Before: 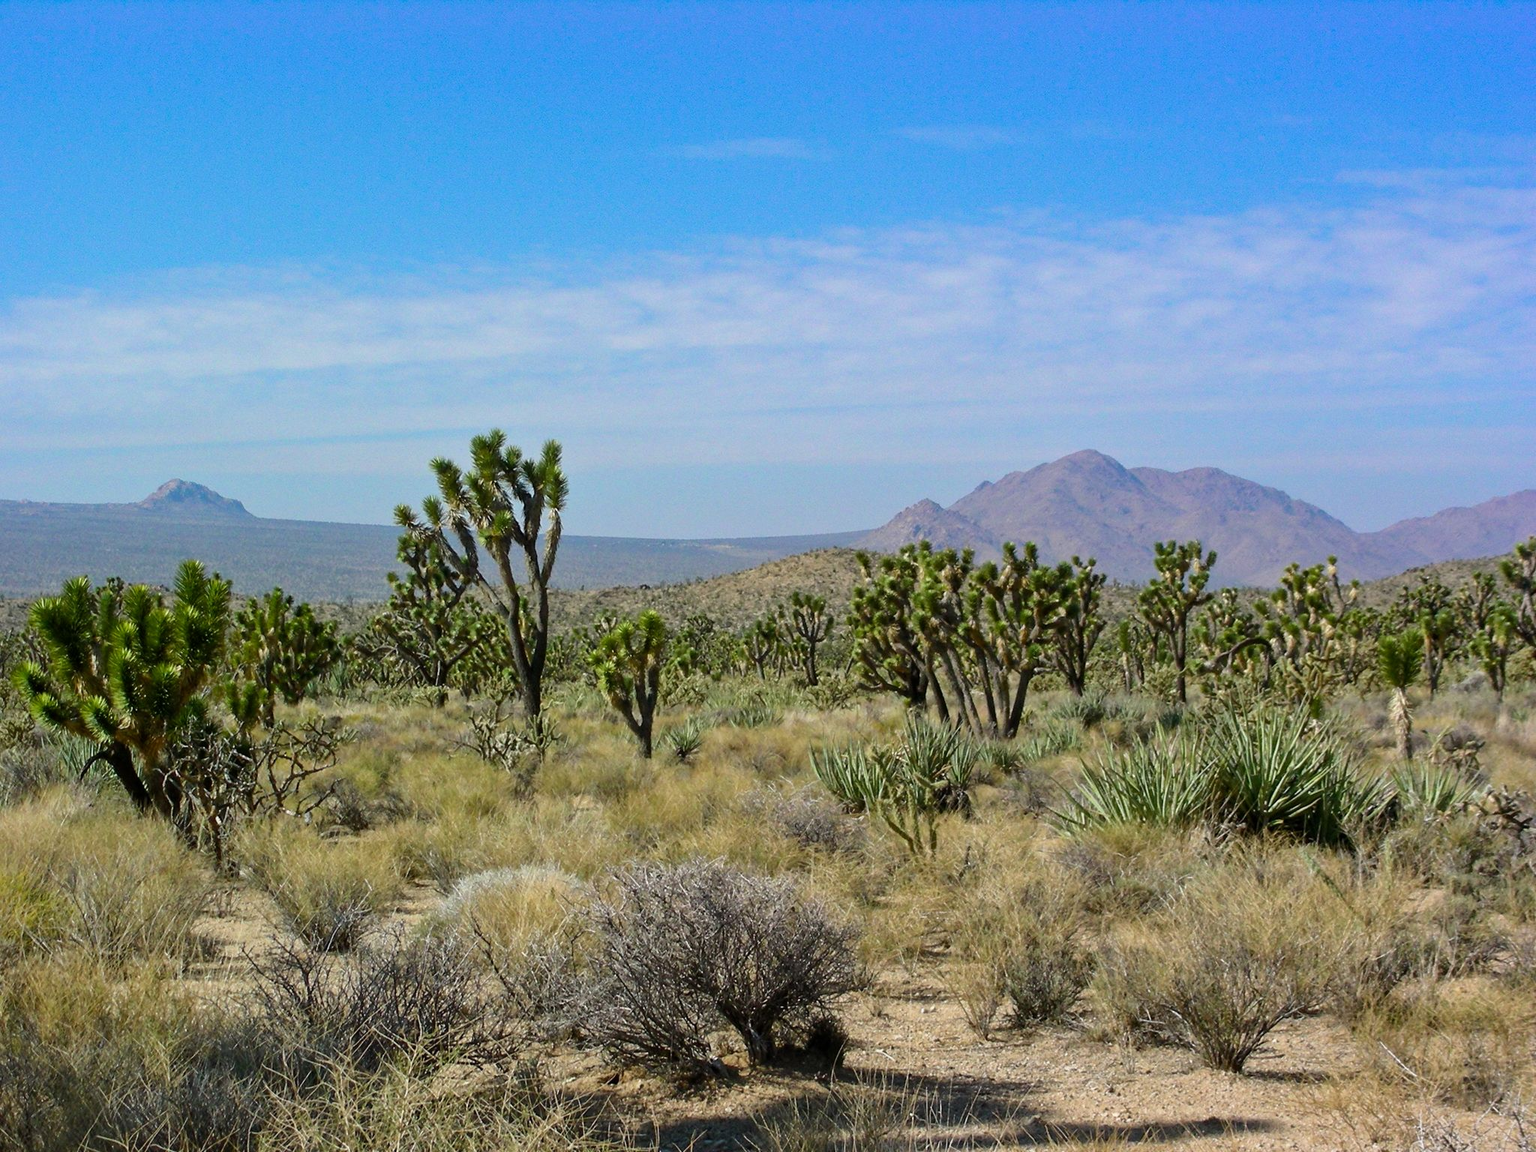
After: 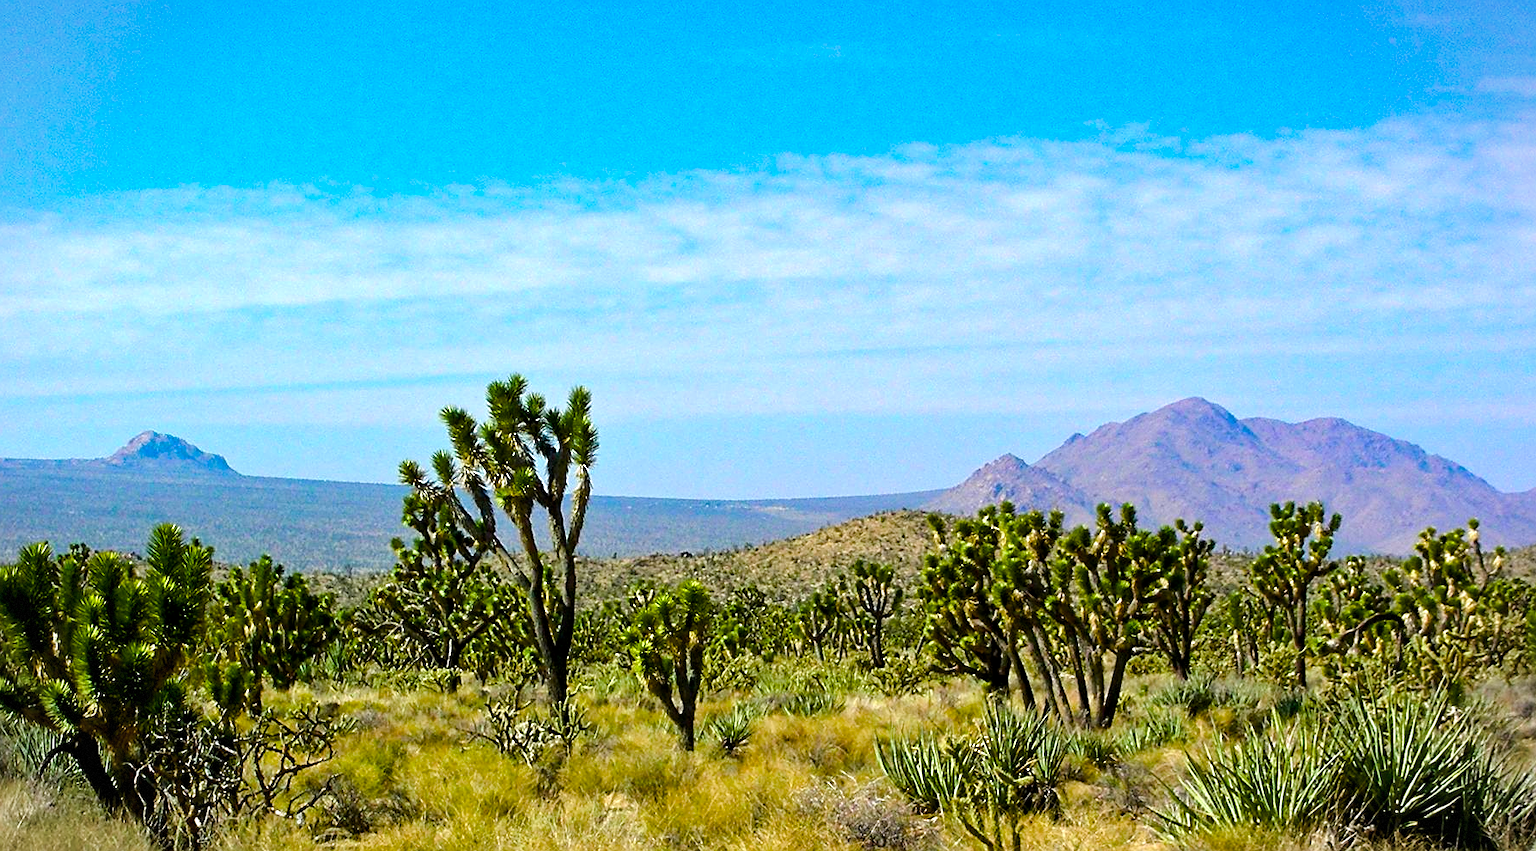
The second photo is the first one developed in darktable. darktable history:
color balance rgb: global offset › luminance -0.37%, perceptual saturation grading › highlights -17.77%, perceptual saturation grading › mid-tones 33.1%, perceptual saturation grading › shadows 50.52%, perceptual brilliance grading › highlights 20%, perceptual brilliance grading › mid-tones 20%, perceptual brilliance grading › shadows -20%, global vibrance 50%
sharpen: on, module defaults
crop: left 3.015%, top 8.969%, right 9.647%, bottom 26.457%
vignetting: fall-off start 91%, fall-off radius 39.39%, brightness -0.182, saturation -0.3, width/height ratio 1.219, shape 1.3, dithering 8-bit output, unbound false
